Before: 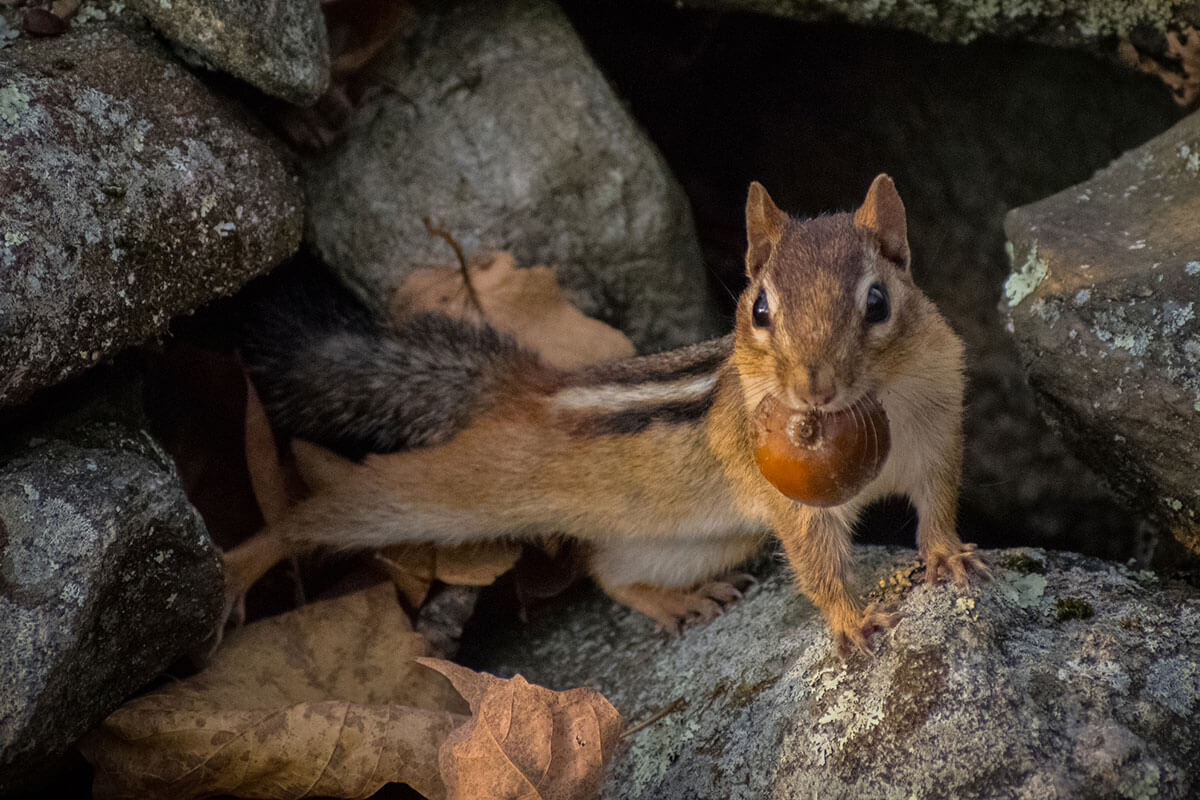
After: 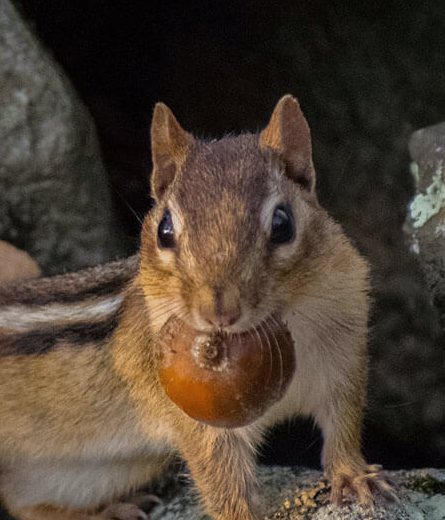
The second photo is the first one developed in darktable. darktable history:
color calibration: x 0.353, y 0.367, temperature 4703.74 K
crop and rotate: left 49.655%, top 10.102%, right 13.211%, bottom 24.807%
